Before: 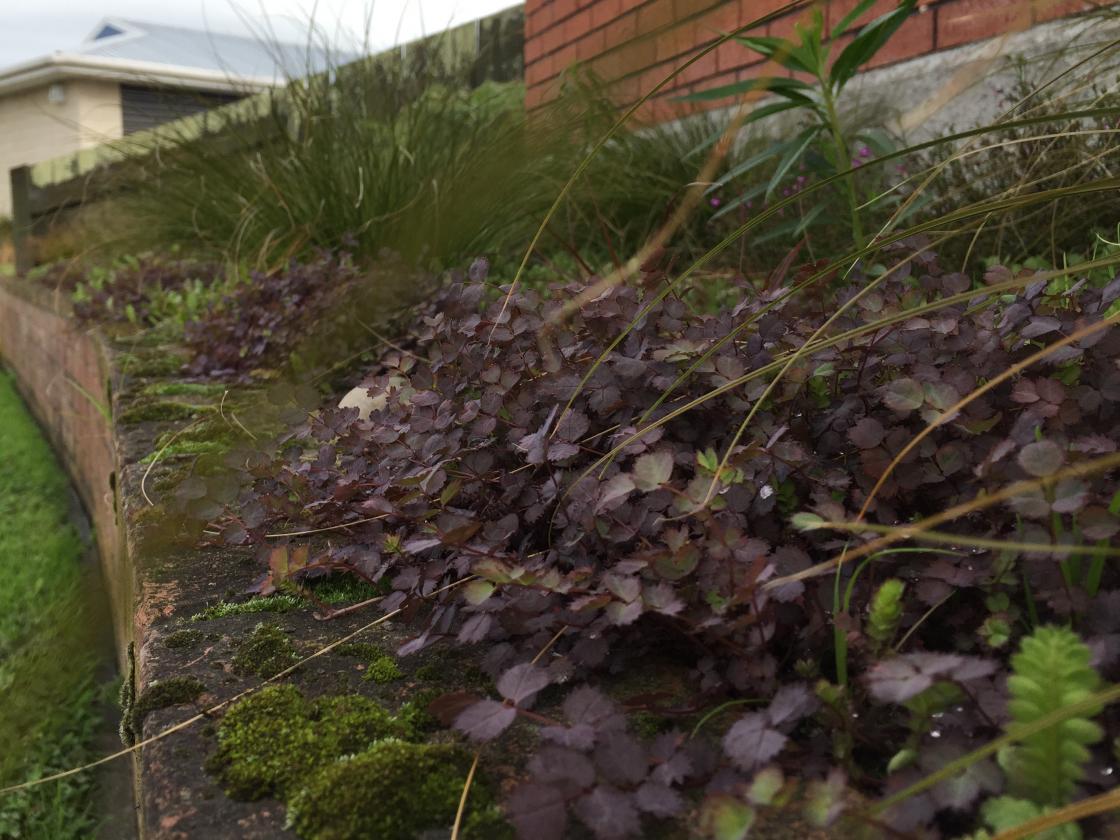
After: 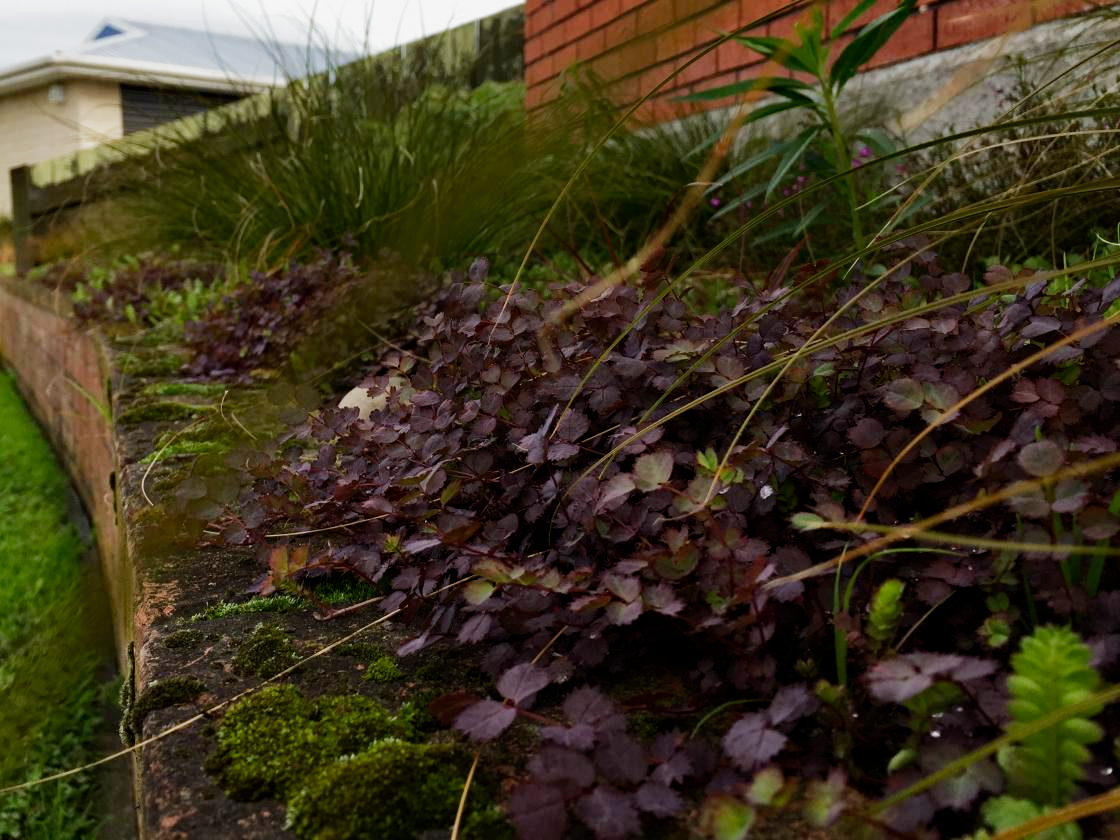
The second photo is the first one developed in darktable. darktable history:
filmic rgb: middle gray luminance 21.66%, black relative exposure -14.04 EV, white relative exposure 2.97 EV, target black luminance 0%, hardness 8.76, latitude 60.34%, contrast 1.211, highlights saturation mix 5.8%, shadows ↔ highlights balance 41.56%, preserve chrominance no, color science v5 (2021)
haze removal: adaptive false
